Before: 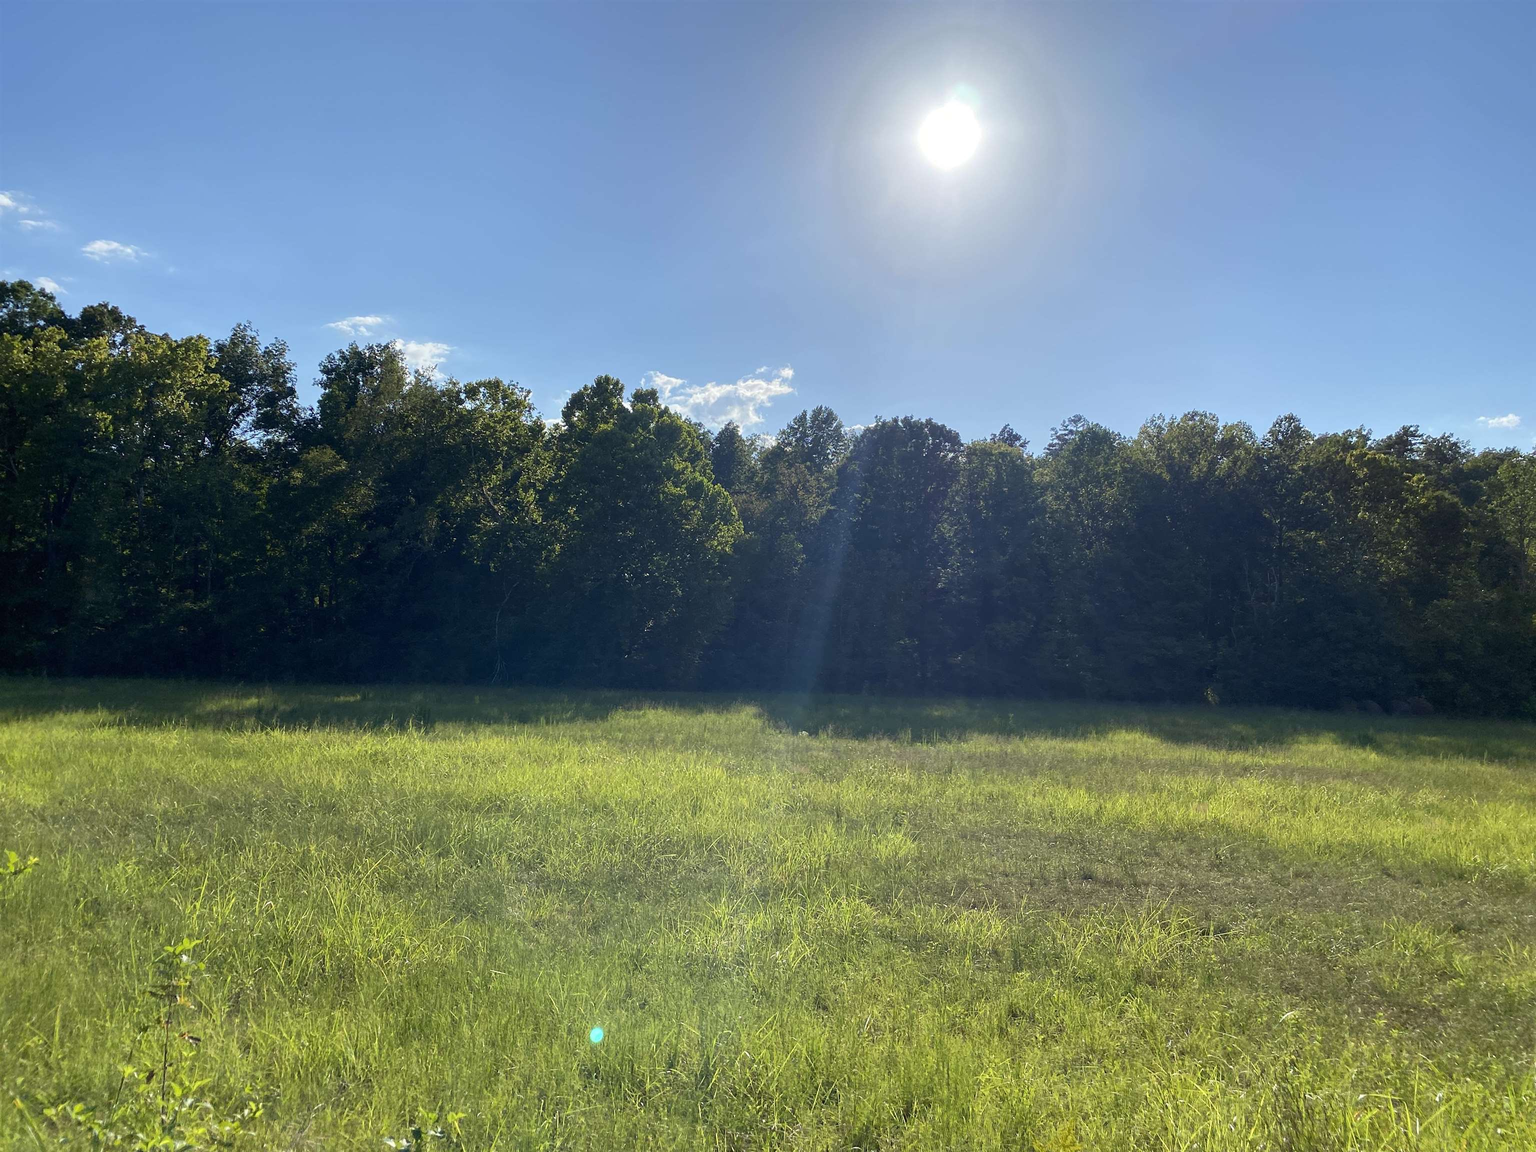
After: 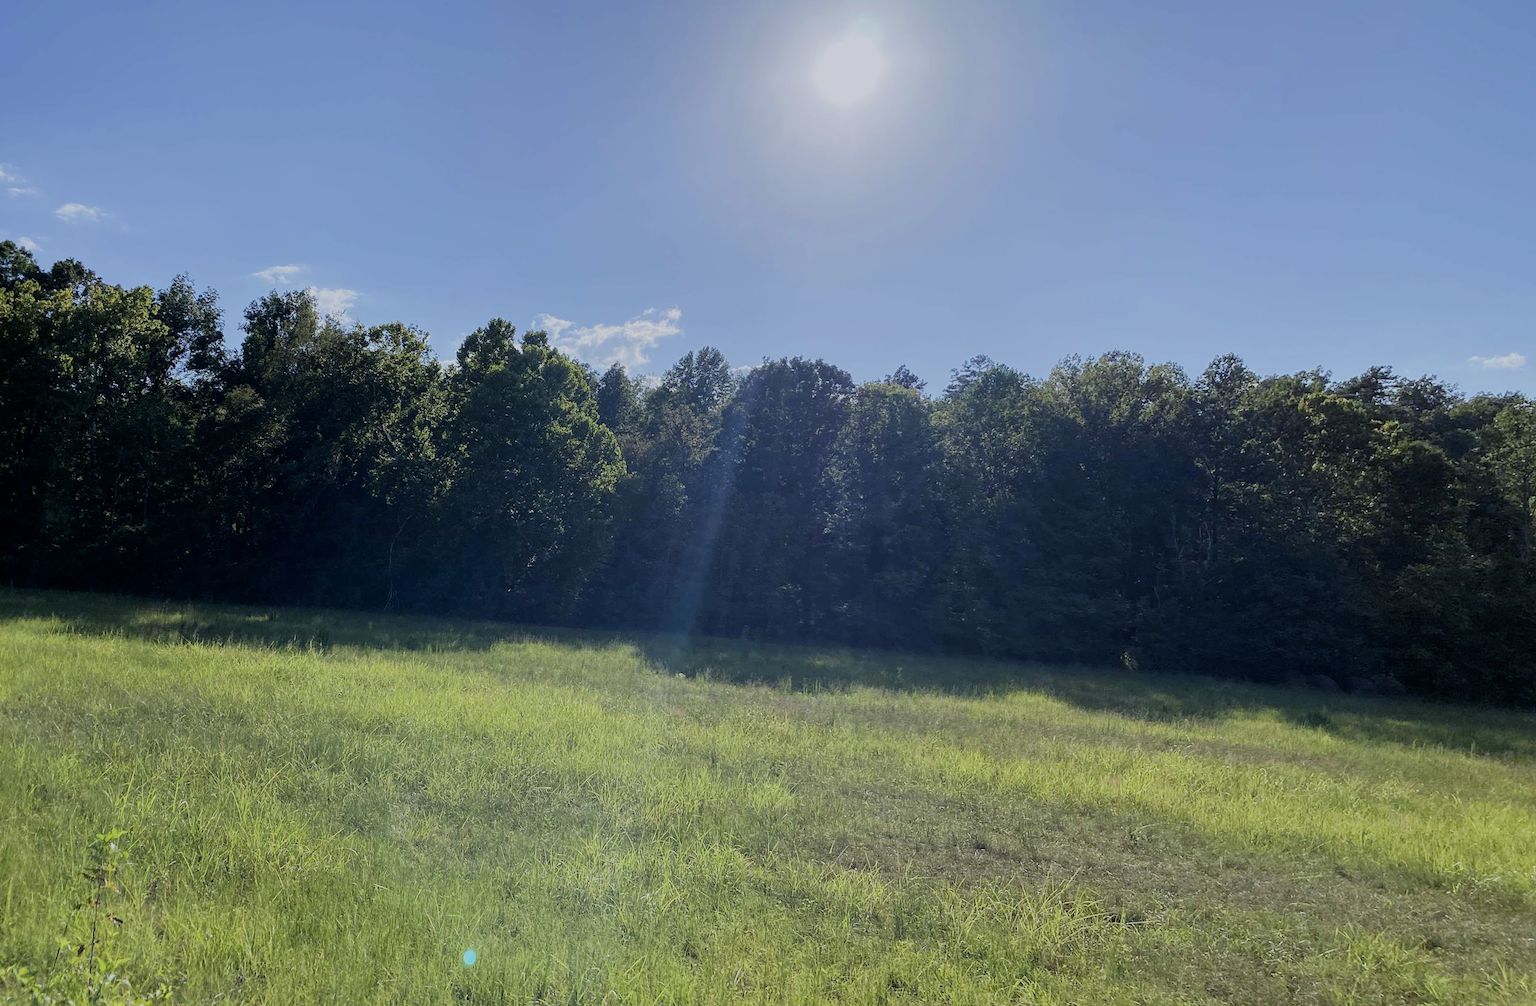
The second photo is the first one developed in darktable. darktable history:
filmic rgb: black relative exposure -7.15 EV, white relative exposure 5.36 EV, hardness 3.02
rotate and perspective: rotation 1.69°, lens shift (vertical) -0.023, lens shift (horizontal) -0.291, crop left 0.025, crop right 0.988, crop top 0.092, crop bottom 0.842
color calibration: illuminant as shot in camera, x 0.358, y 0.373, temperature 4628.91 K
